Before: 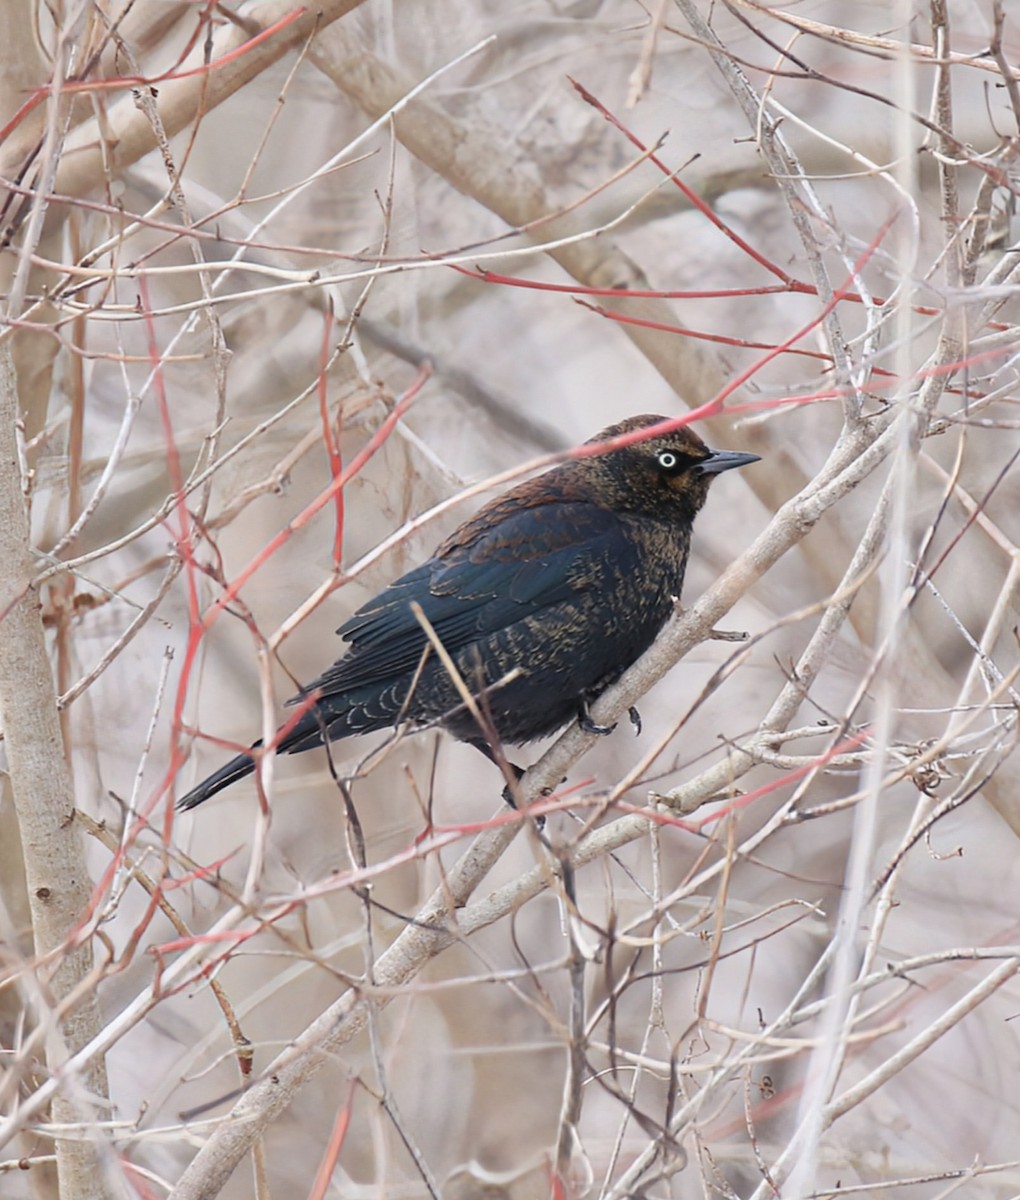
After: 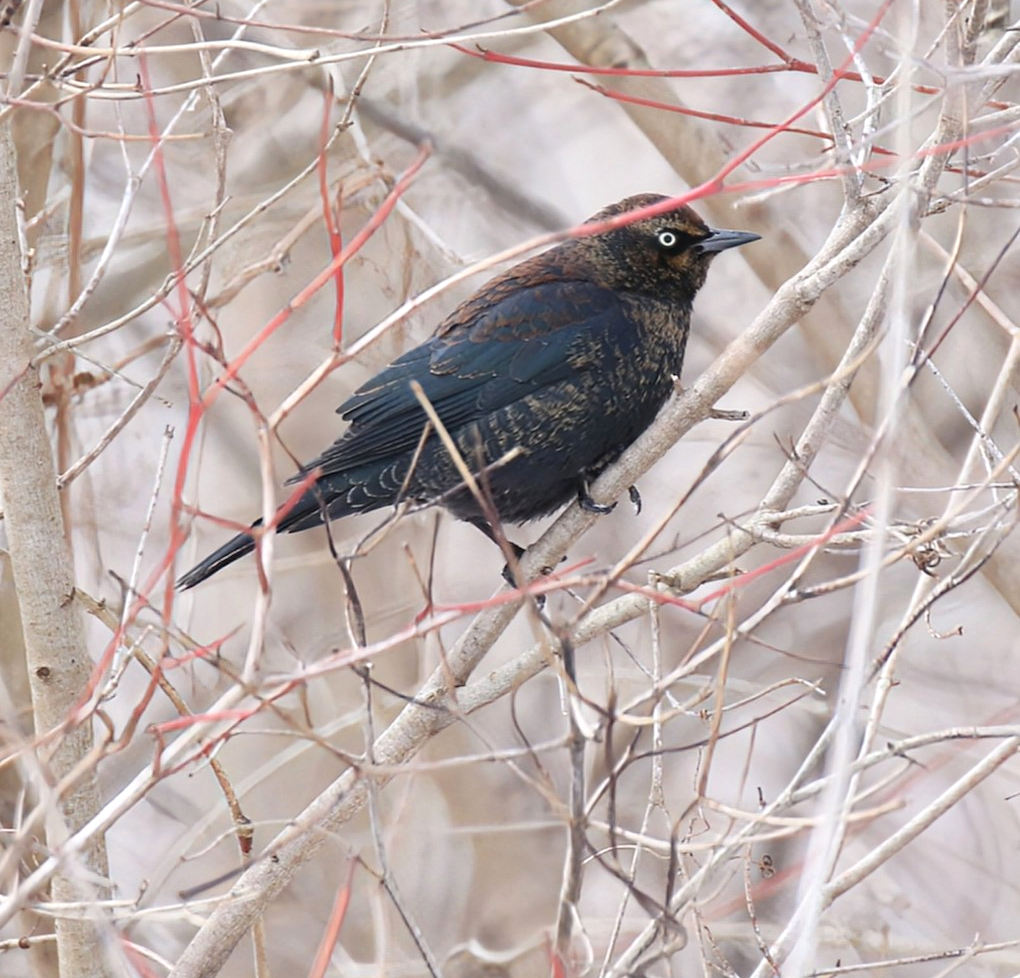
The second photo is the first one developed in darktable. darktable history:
exposure: exposure 0.197 EV, compensate highlight preservation false
crop and rotate: top 18.419%
